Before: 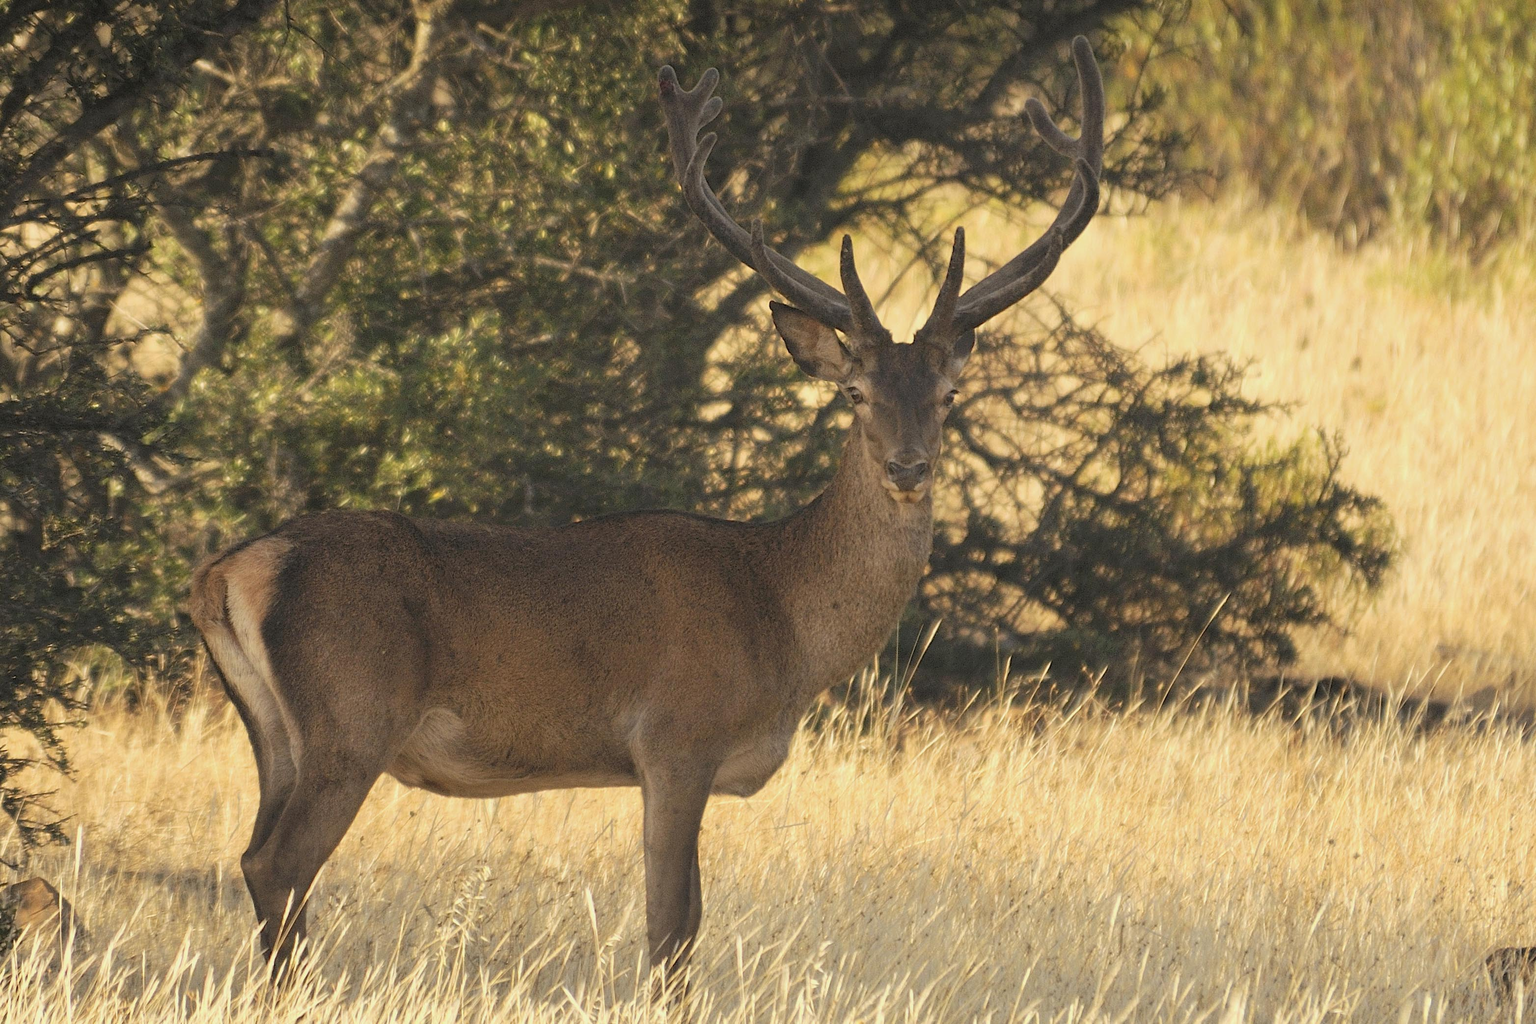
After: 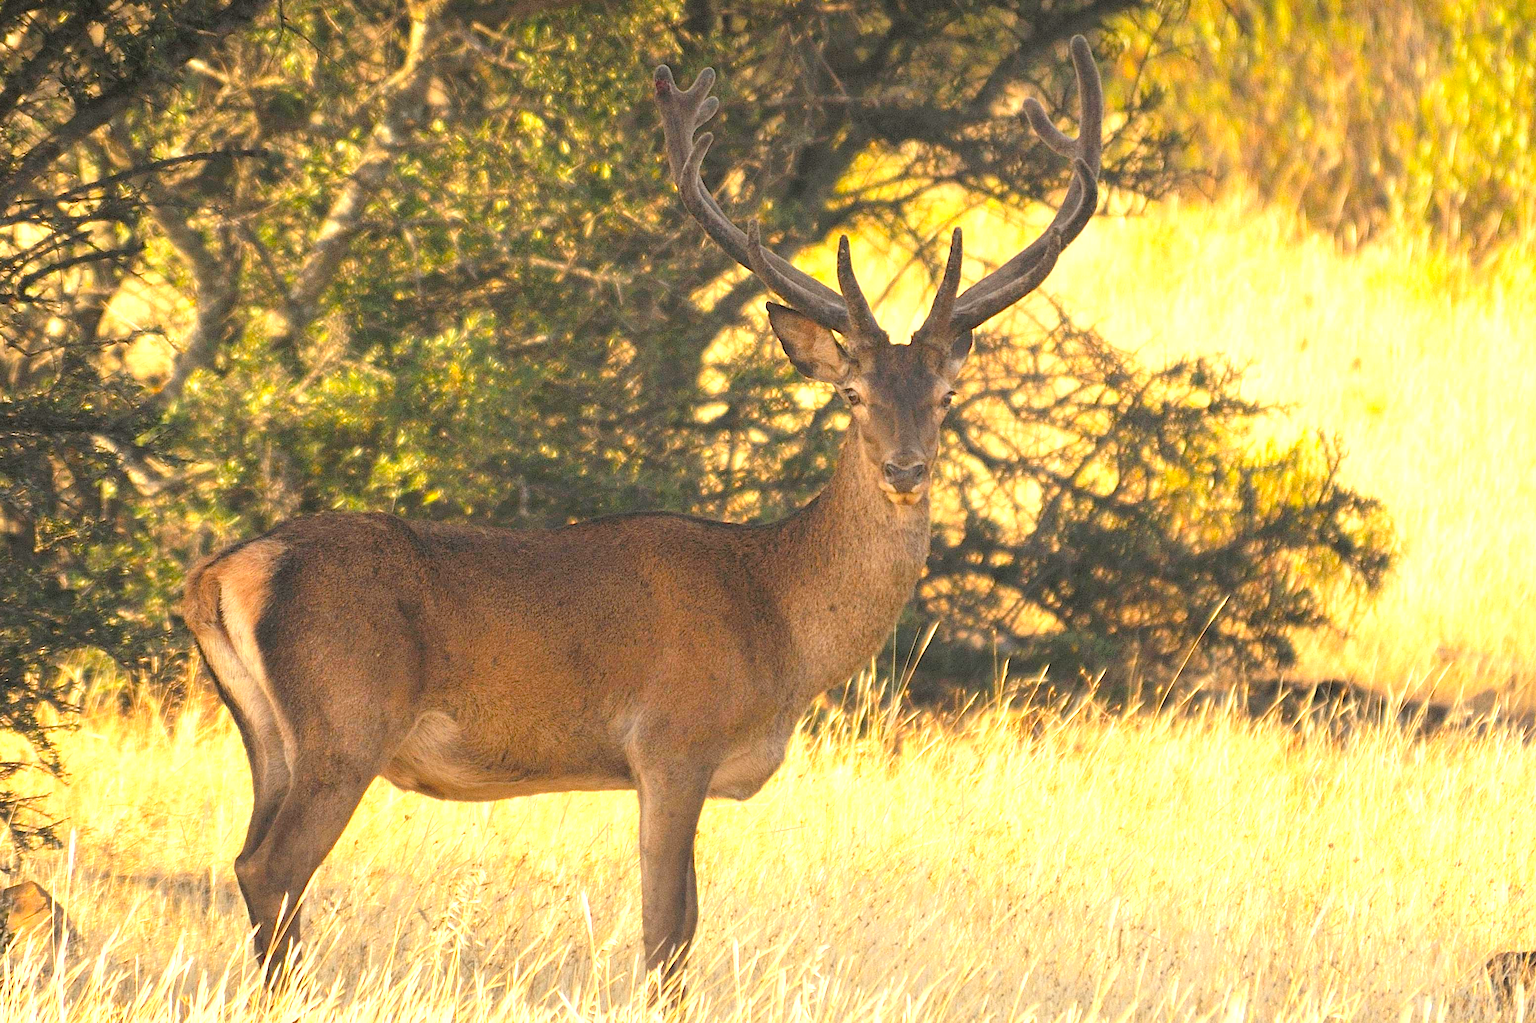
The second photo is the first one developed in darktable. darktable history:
color balance rgb: perceptual saturation grading › global saturation 25.526%, global vibrance 2.029%
exposure: black level correction 0, exposure 1 EV, compensate highlight preservation false
crop and rotate: left 0.518%, top 0.139%, bottom 0.416%
